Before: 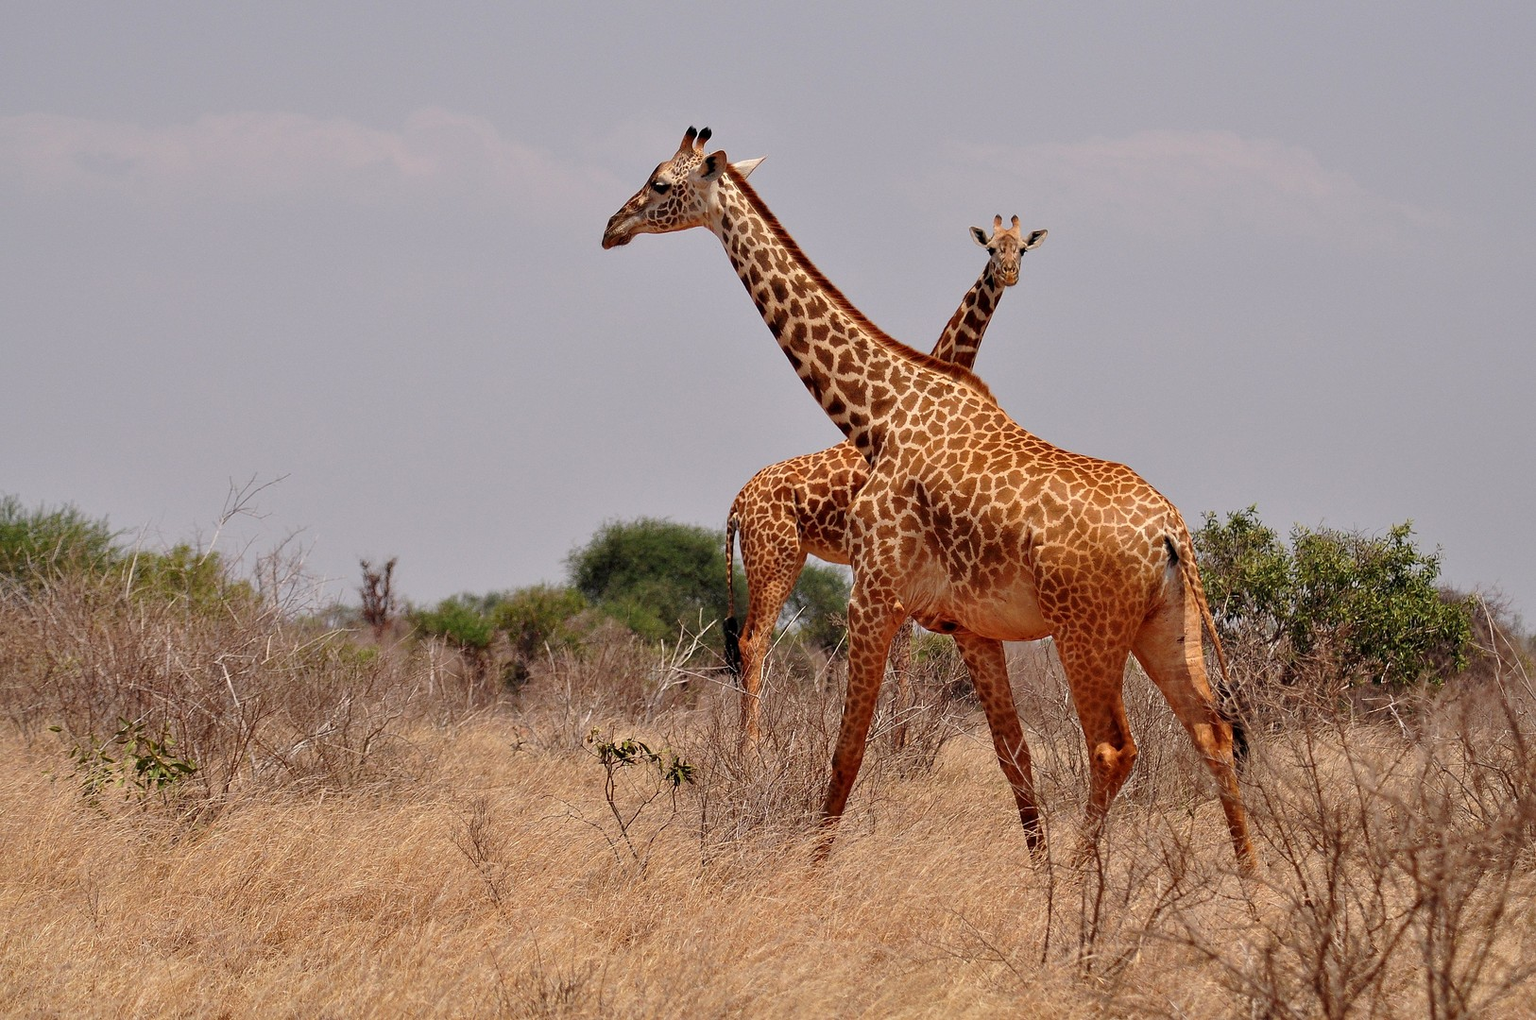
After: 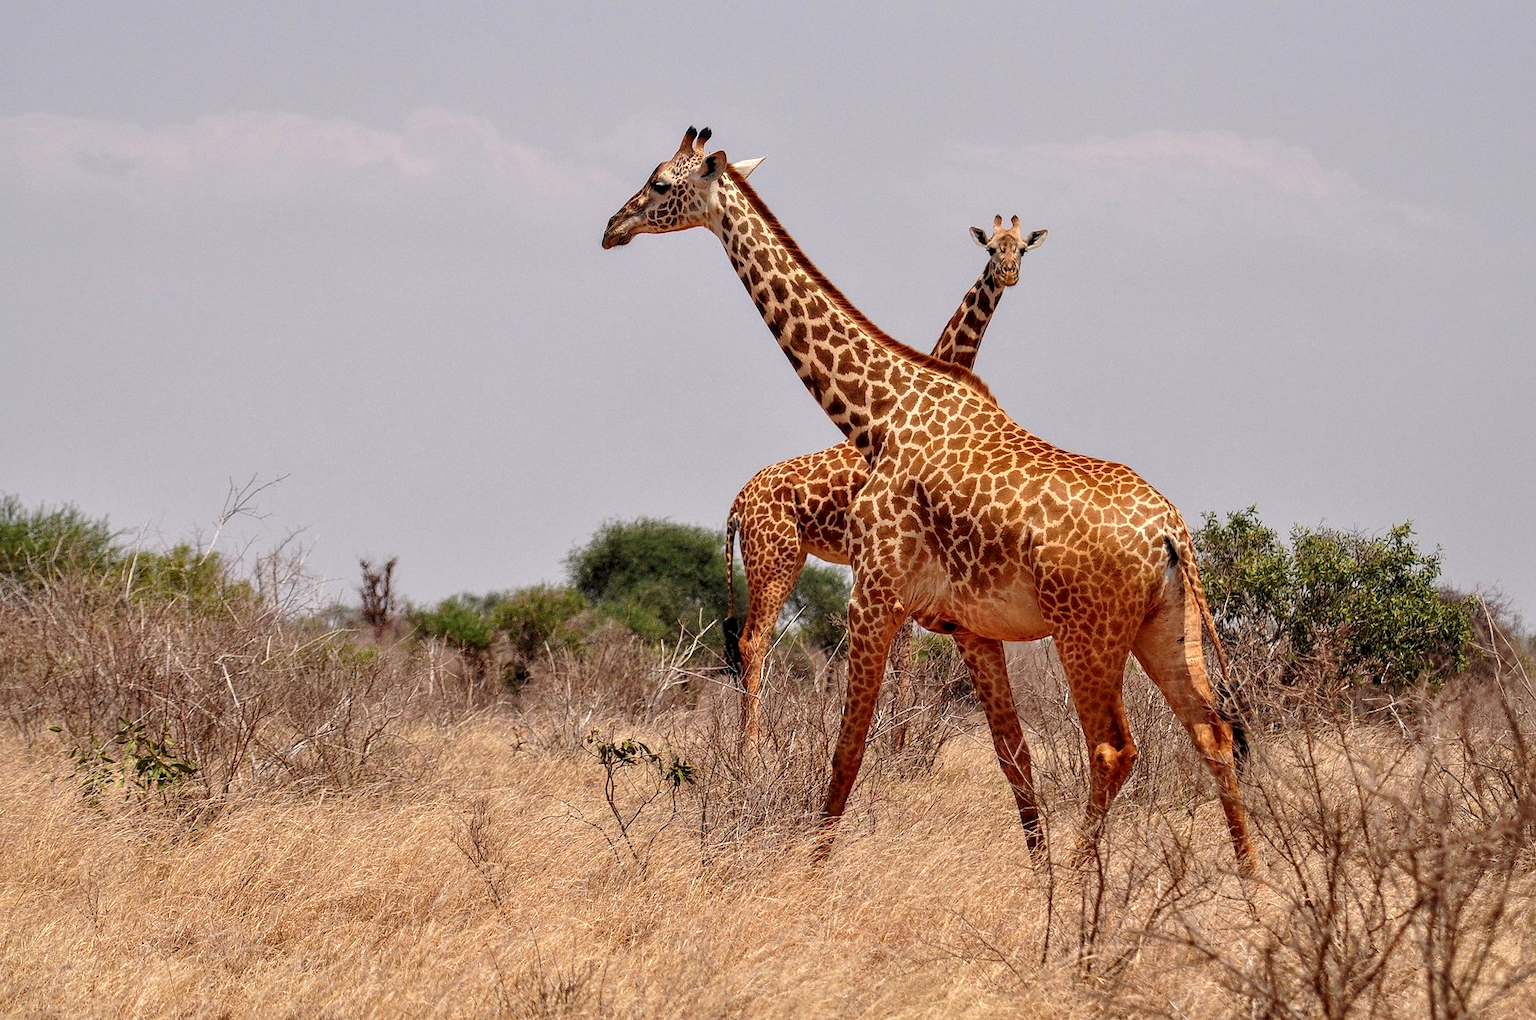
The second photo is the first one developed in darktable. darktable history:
local contrast: detail 130%
exposure: black level correction 0, exposure 0.301 EV, compensate highlight preservation false
